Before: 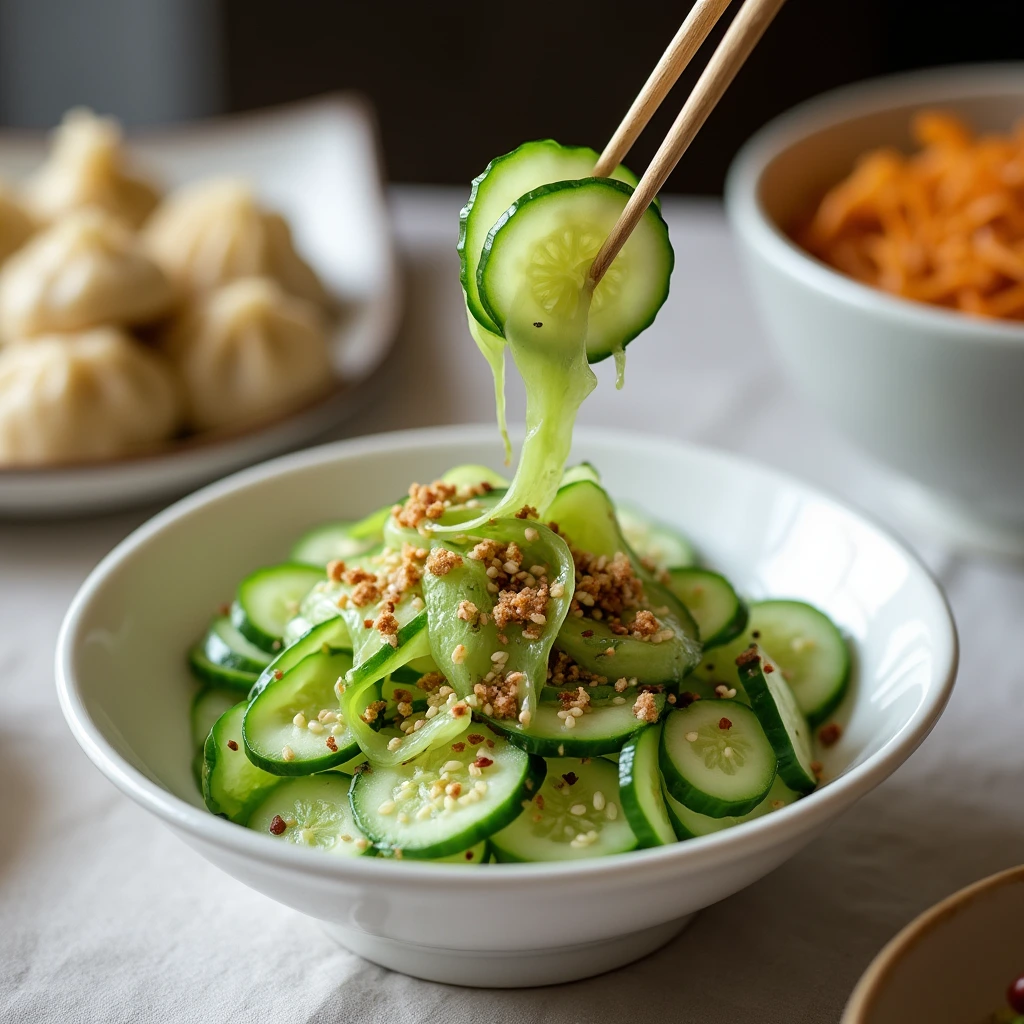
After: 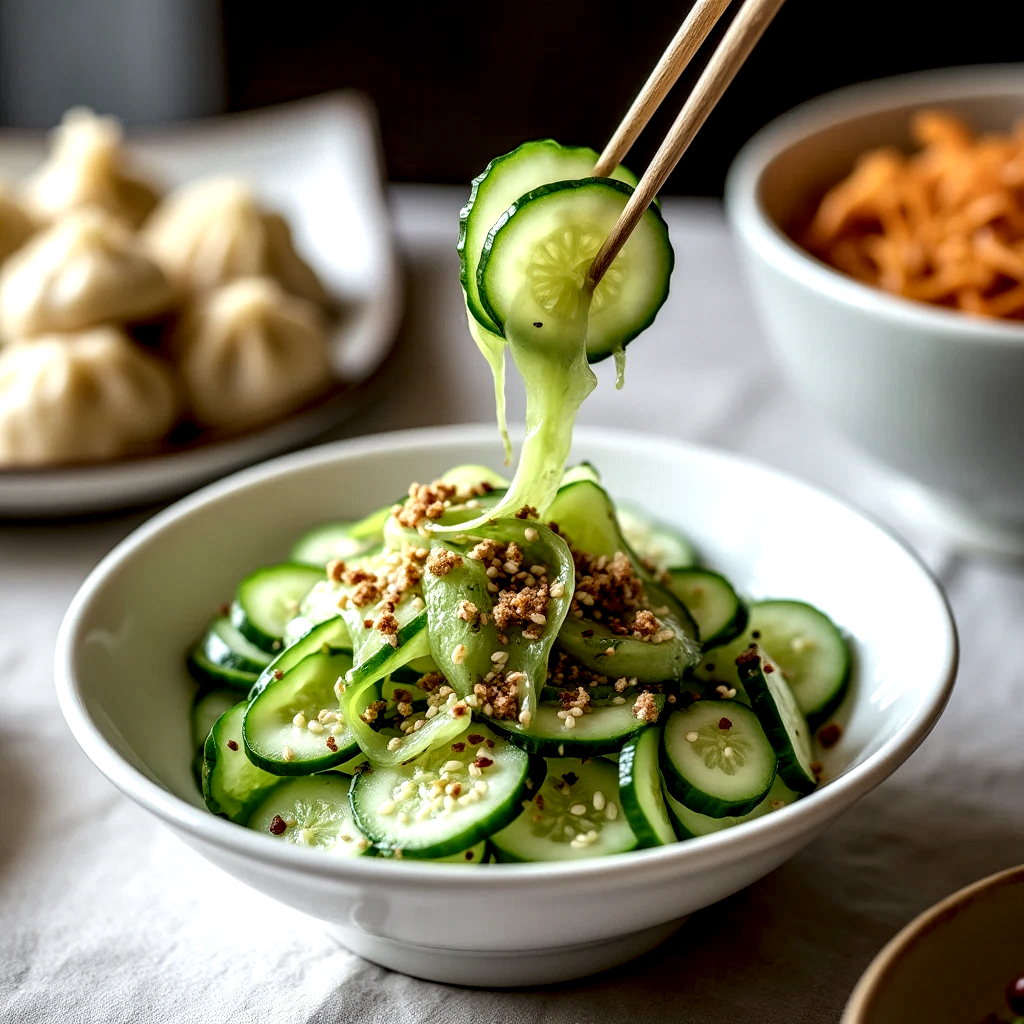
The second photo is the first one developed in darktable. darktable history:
local contrast: highlights 20%, detail 195%
